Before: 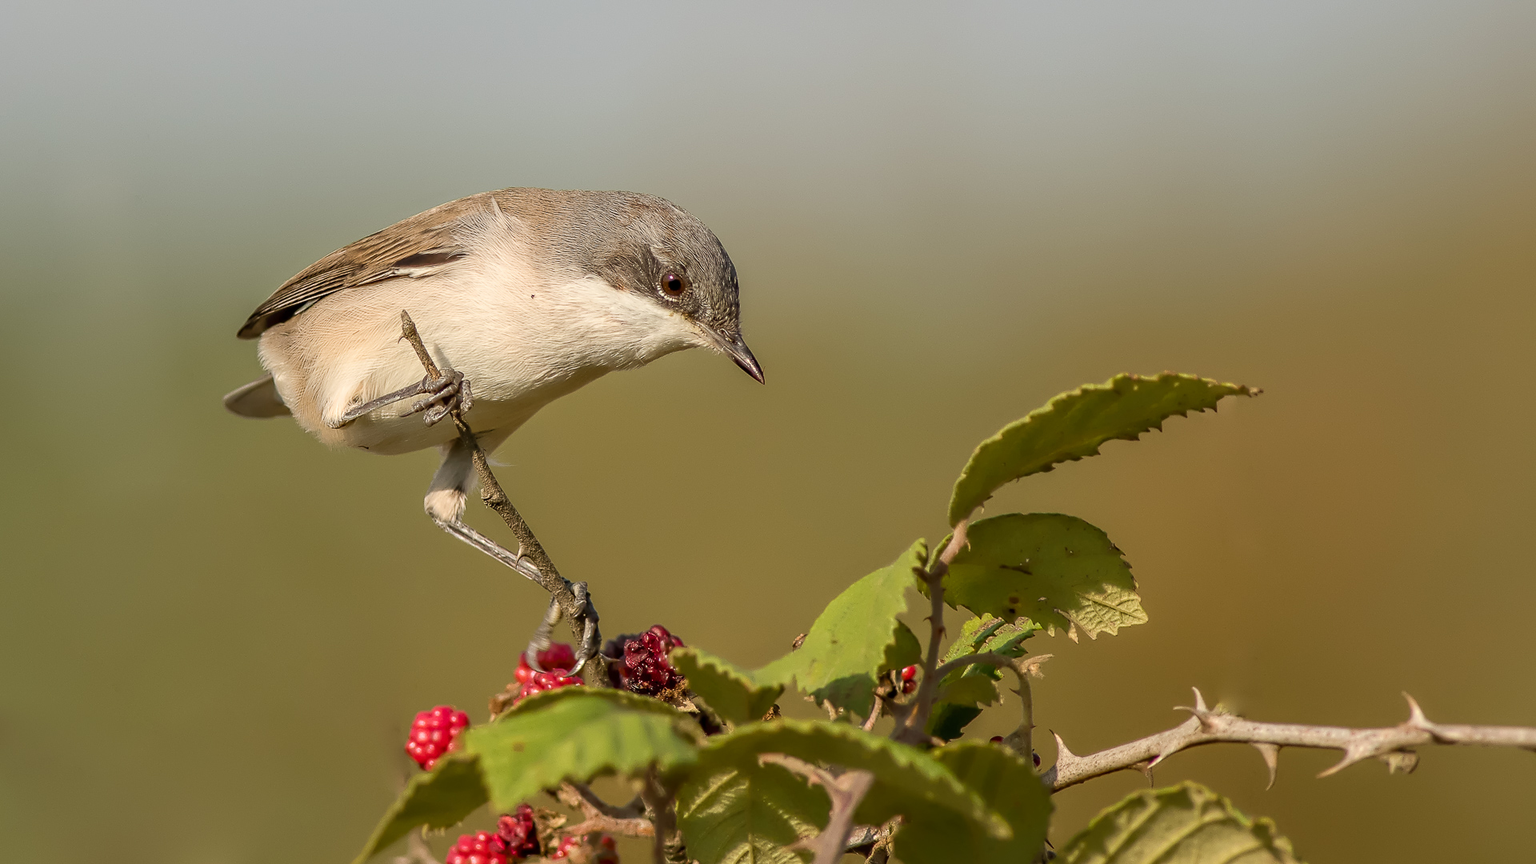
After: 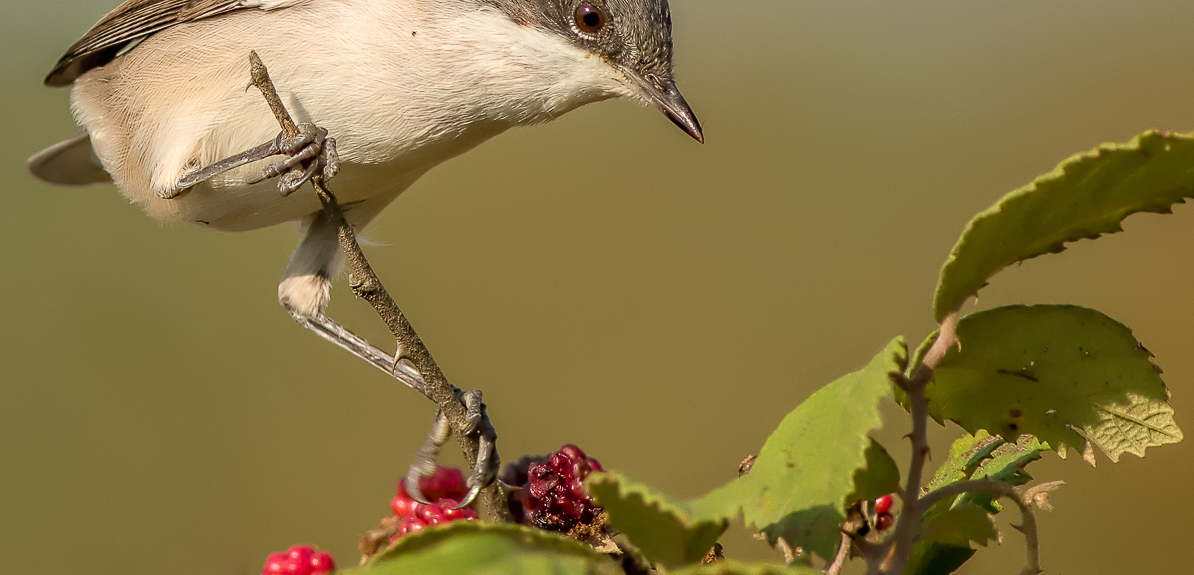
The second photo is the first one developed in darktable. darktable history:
crop: left 13.161%, top 31.211%, right 24.651%, bottom 15.511%
